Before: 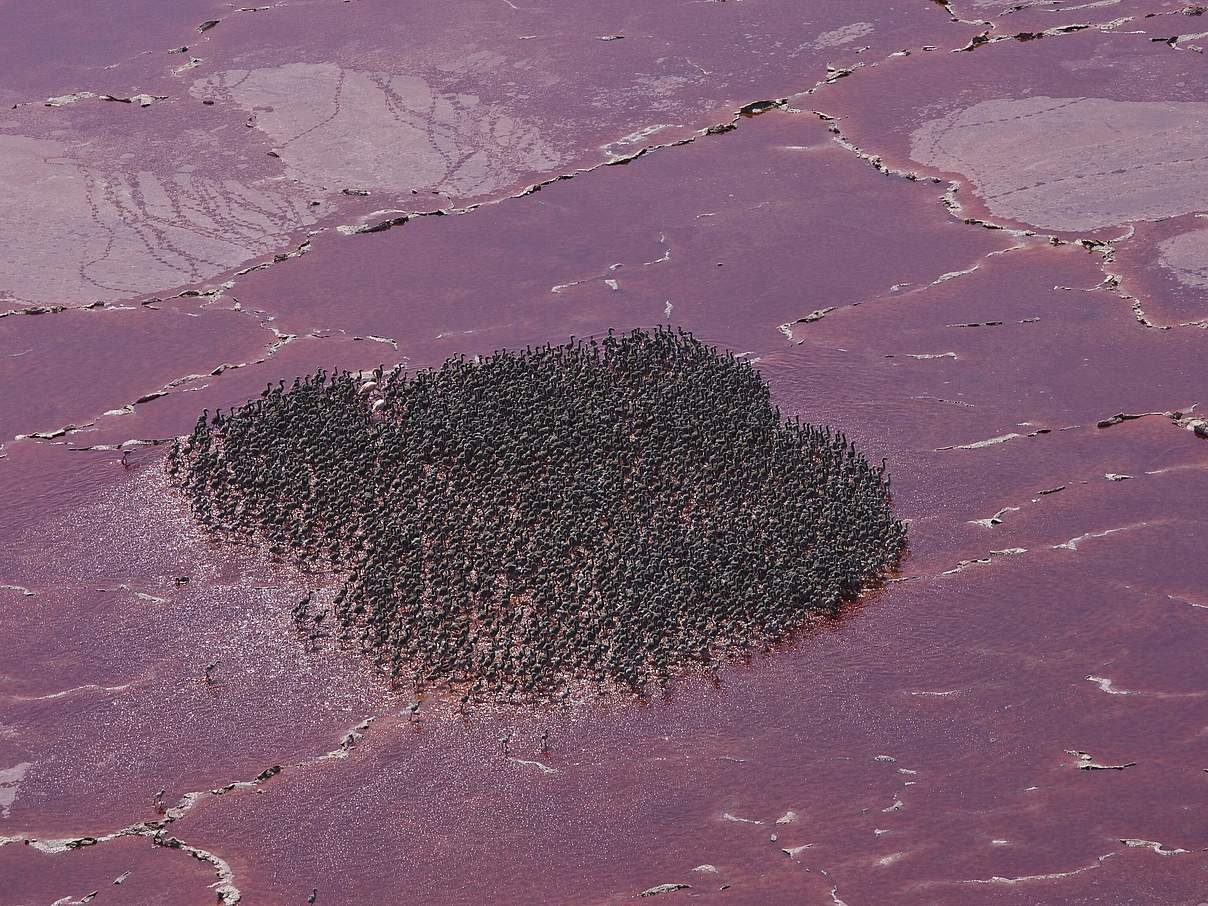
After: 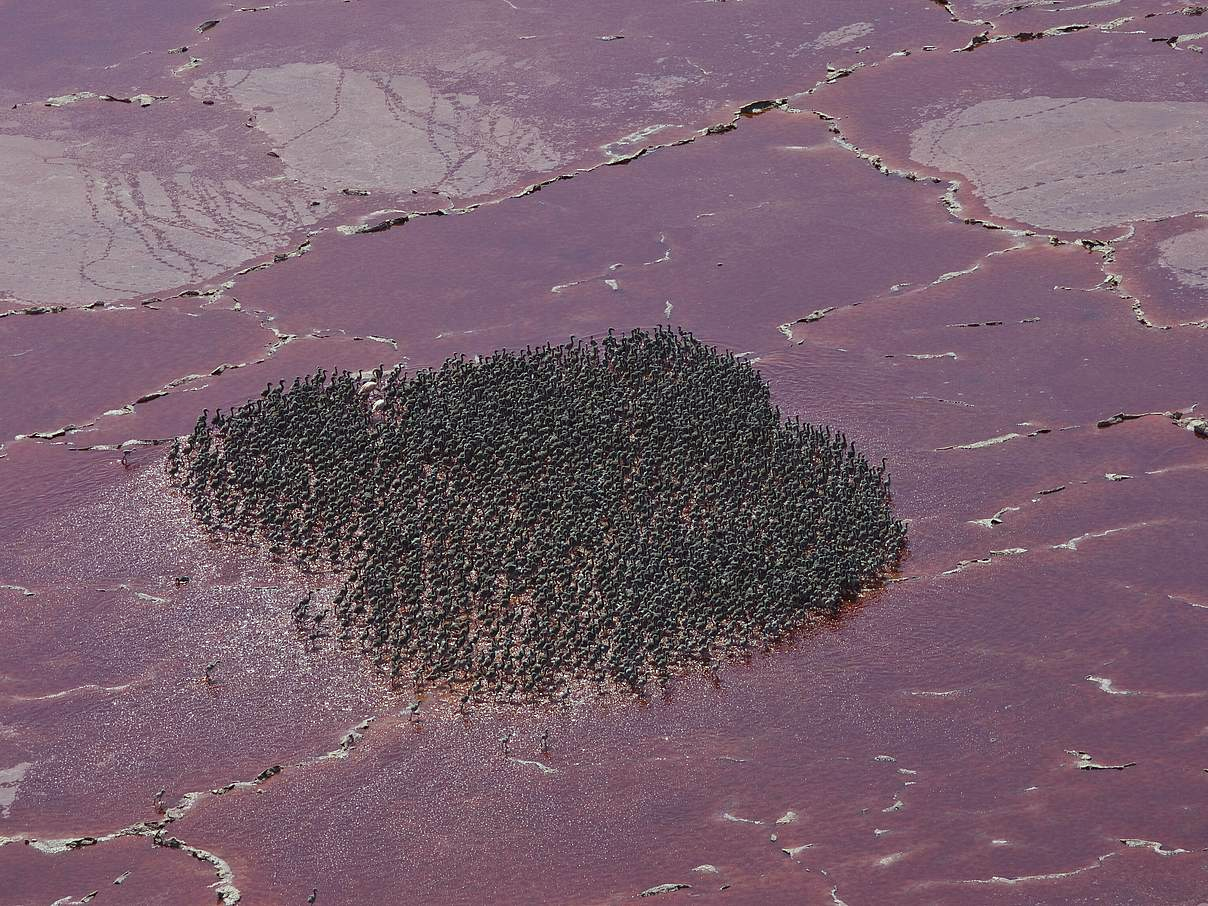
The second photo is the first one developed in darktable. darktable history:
color correction: highlights a* -7.95, highlights b* 3.51
